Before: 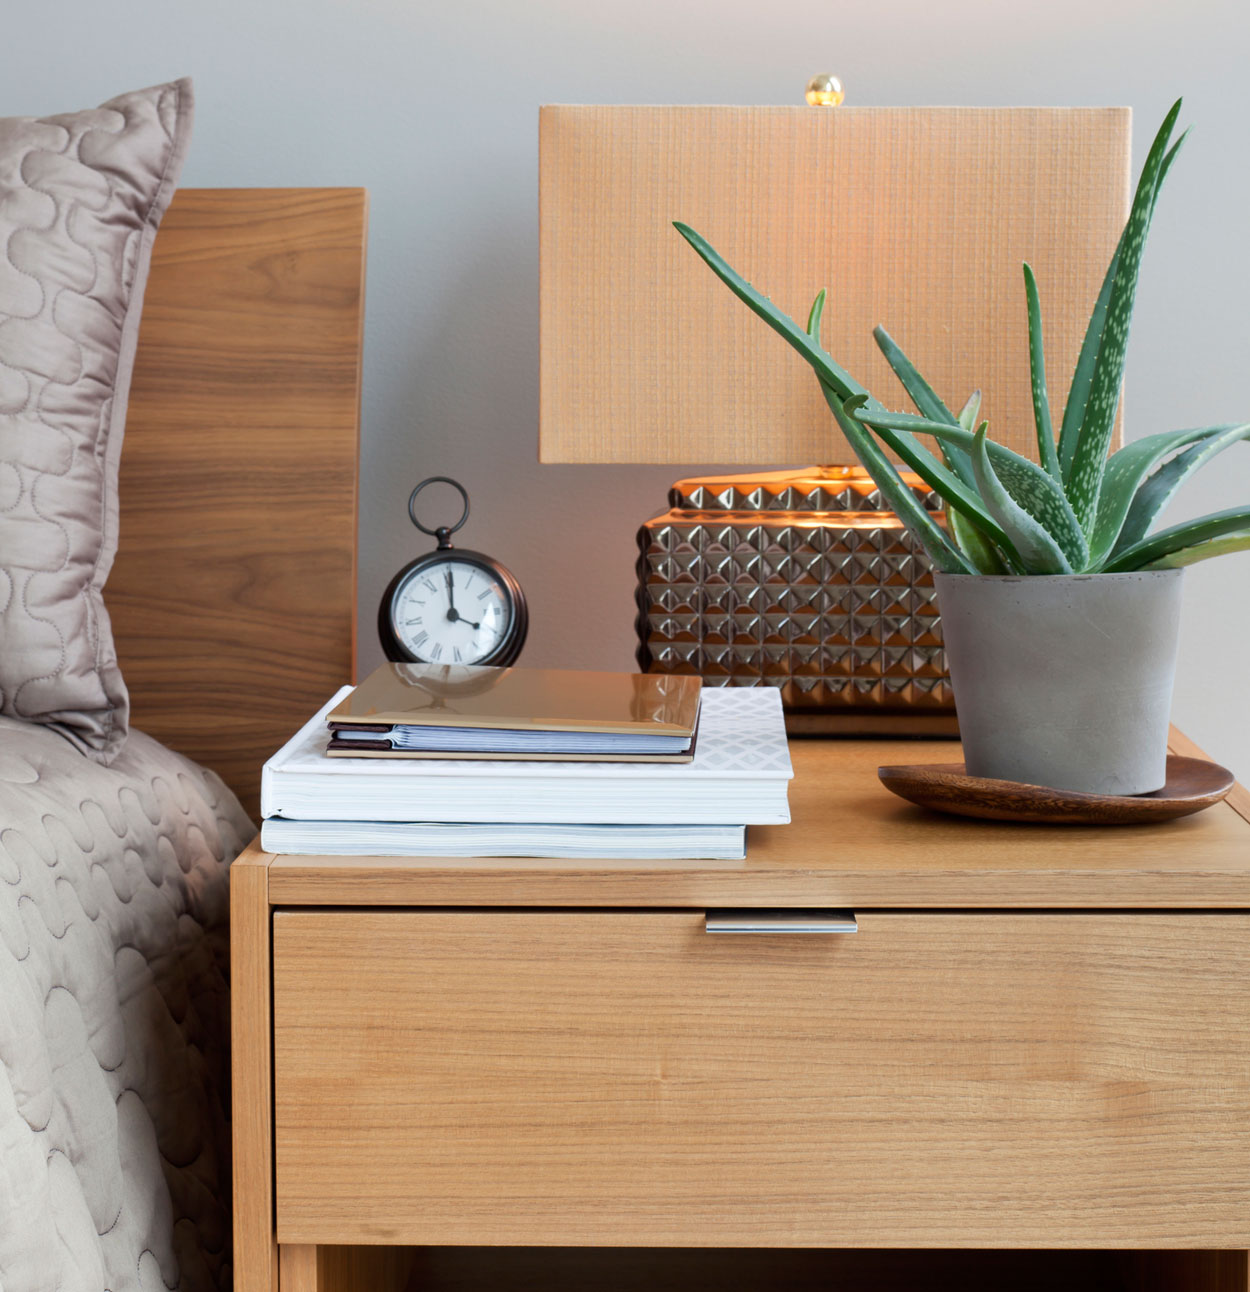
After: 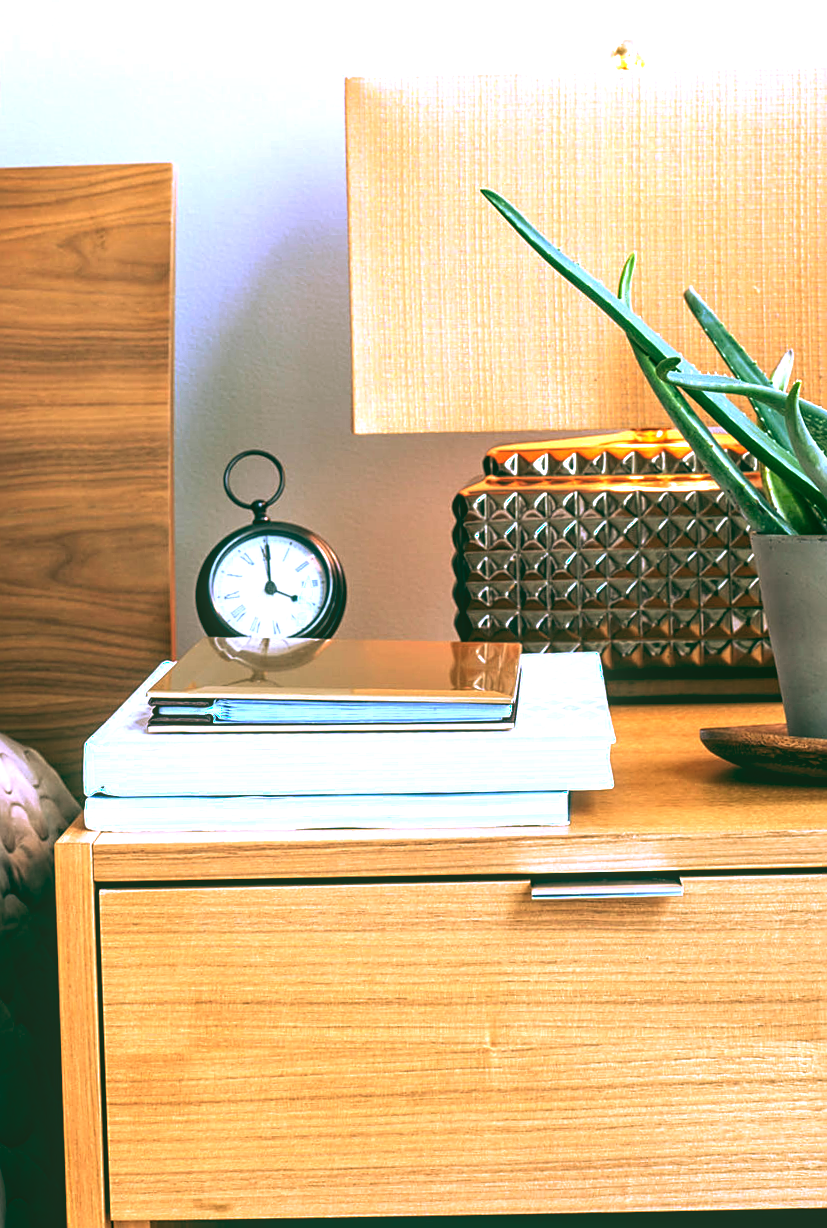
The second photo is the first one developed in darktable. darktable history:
rgb curve: curves: ch0 [(0.123, 0.061) (0.995, 0.887)]; ch1 [(0.06, 0.116) (1, 0.906)]; ch2 [(0, 0) (0.824, 0.69) (1, 1)], mode RGB, independent channels, compensate middle gray true
local contrast: on, module defaults
sharpen: on, module defaults
crop and rotate: left 14.292%, right 19.041%
exposure: black level correction 0, exposure 1.5 EV, compensate highlight preservation false
rotate and perspective: rotation -1.42°, crop left 0.016, crop right 0.984, crop top 0.035, crop bottom 0.965
color balance: lift [1.016, 0.983, 1, 1.017], gamma [0.78, 1.018, 1.043, 0.957], gain [0.786, 1.063, 0.937, 1.017], input saturation 118.26%, contrast 13.43%, contrast fulcrum 21.62%, output saturation 82.76%
white balance: red 0.967, blue 1.049
